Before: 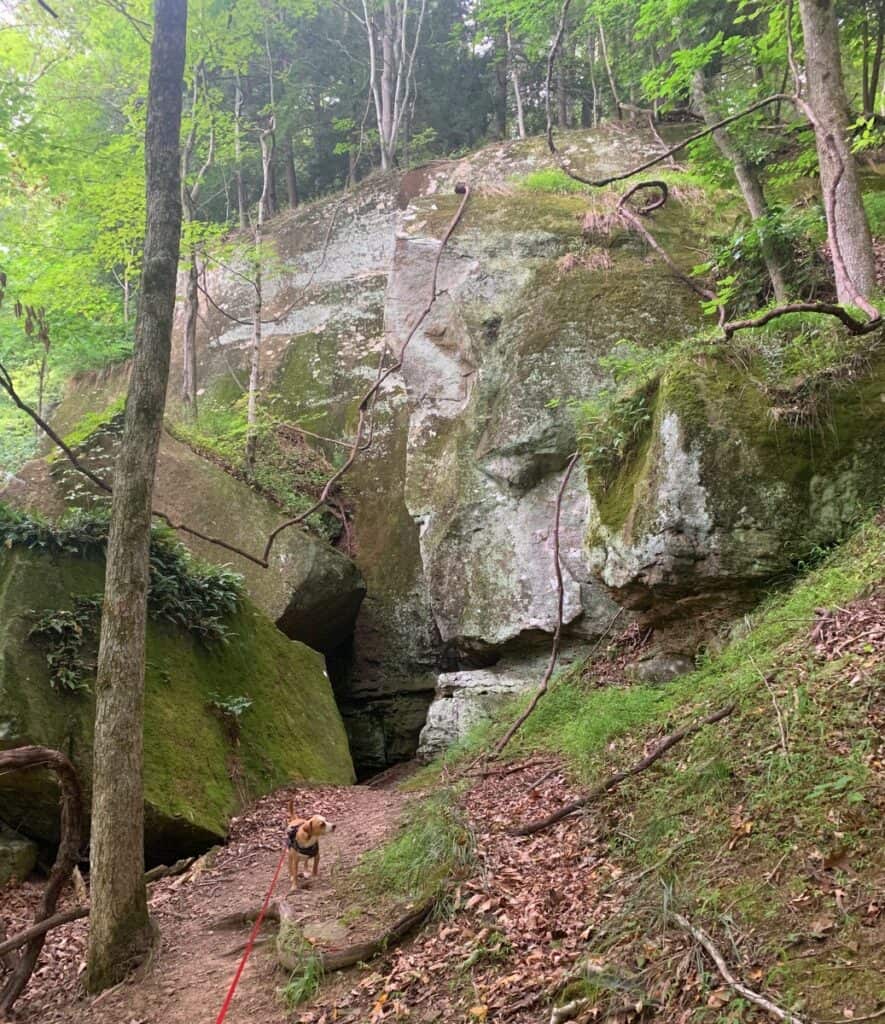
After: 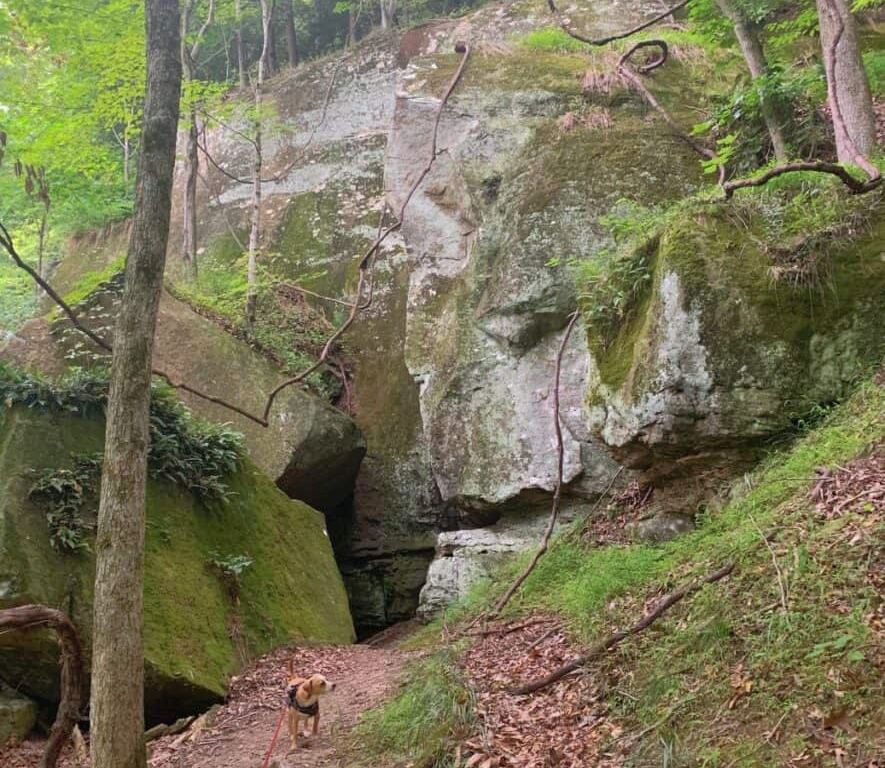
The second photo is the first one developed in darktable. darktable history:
tone curve: curves: ch0 [(0, 0) (0.003, 0.012) (0.011, 0.015) (0.025, 0.027) (0.044, 0.045) (0.069, 0.064) (0.1, 0.093) (0.136, 0.133) (0.177, 0.177) (0.224, 0.221) (0.277, 0.272) (0.335, 0.342) (0.399, 0.398) (0.468, 0.462) (0.543, 0.547) (0.623, 0.624) (0.709, 0.711) (0.801, 0.792) (0.898, 0.889) (1, 1)], preserve colors none
crop: top 13.819%, bottom 11.169%
shadows and highlights: on, module defaults
